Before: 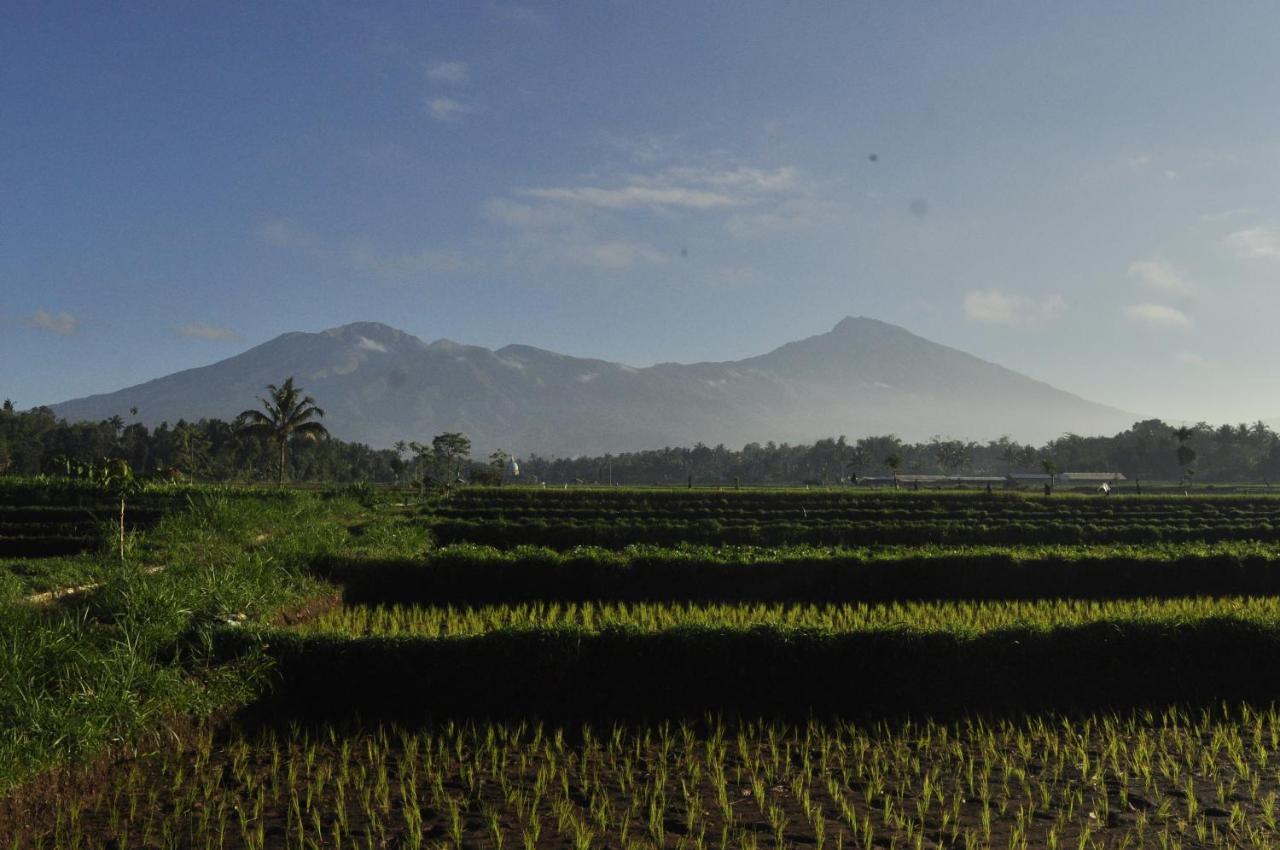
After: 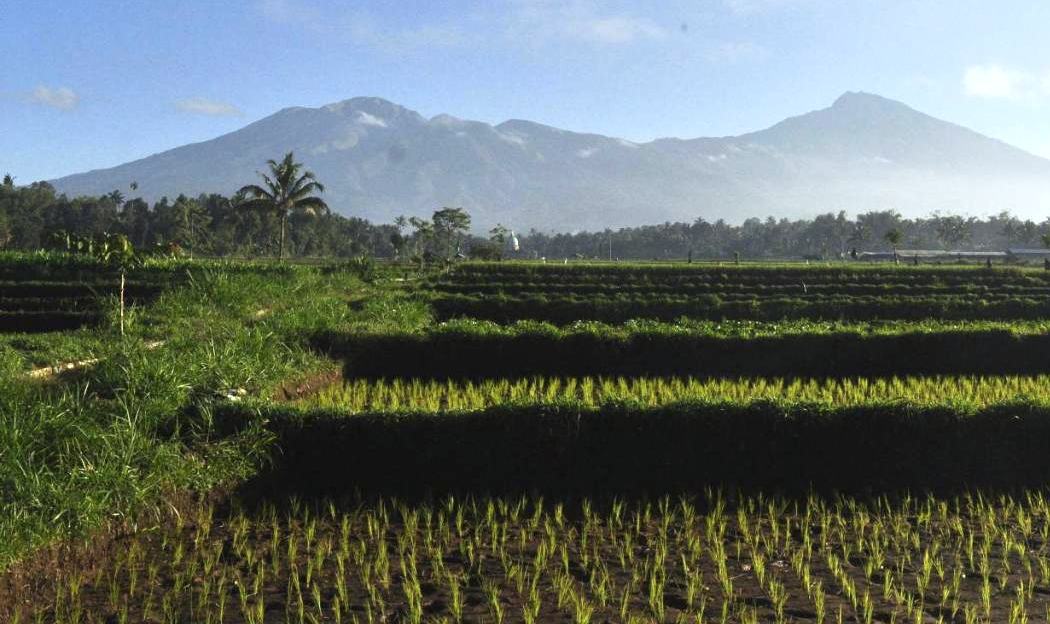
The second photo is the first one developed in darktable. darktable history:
crop: top 26.531%, right 17.959%
white balance: red 0.967, blue 1.049
exposure: black level correction 0, exposure 1.2 EV, compensate highlight preservation false
